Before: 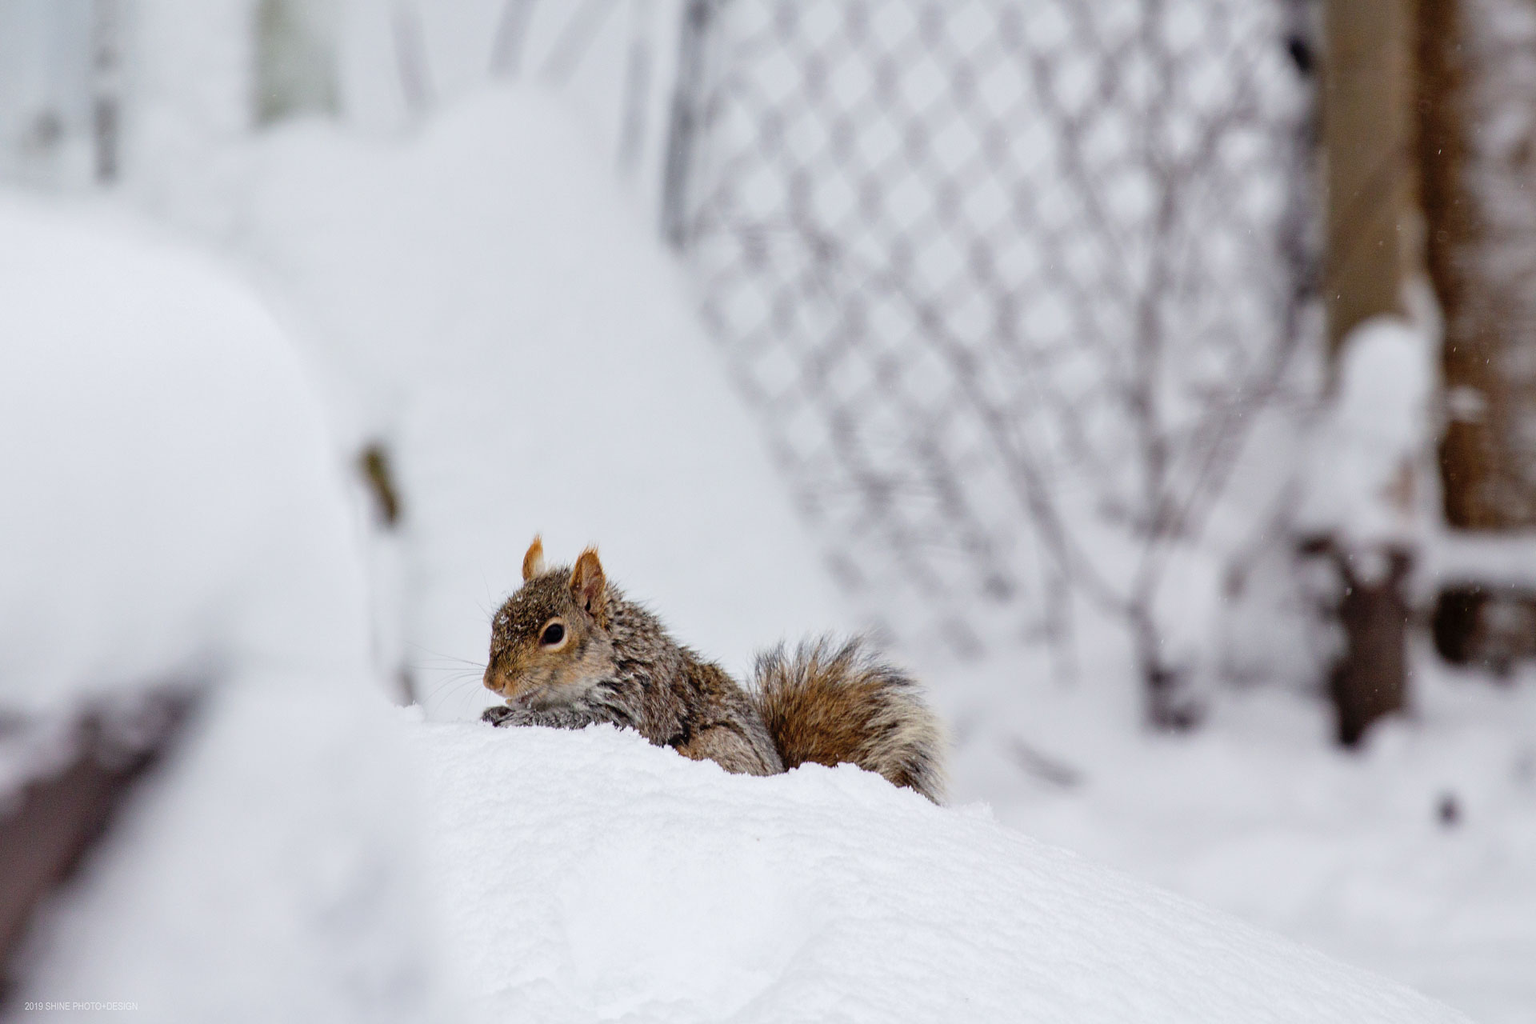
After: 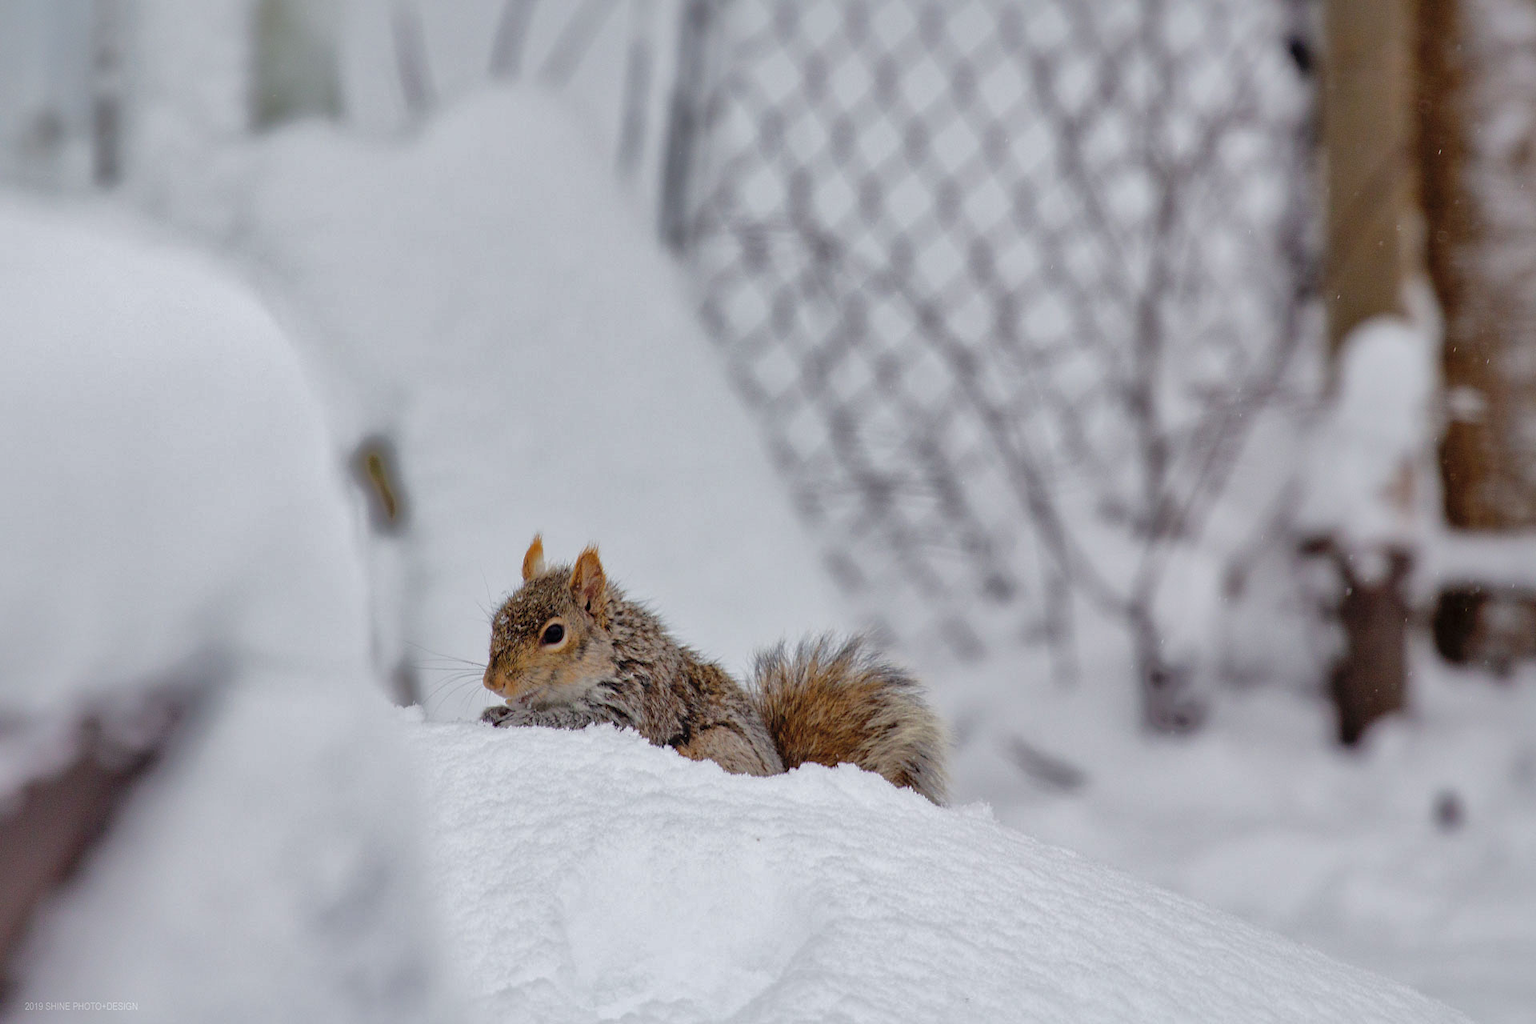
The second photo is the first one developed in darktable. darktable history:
shadows and highlights: shadows 39.89, highlights -59.87, shadows color adjustment 97.68%
